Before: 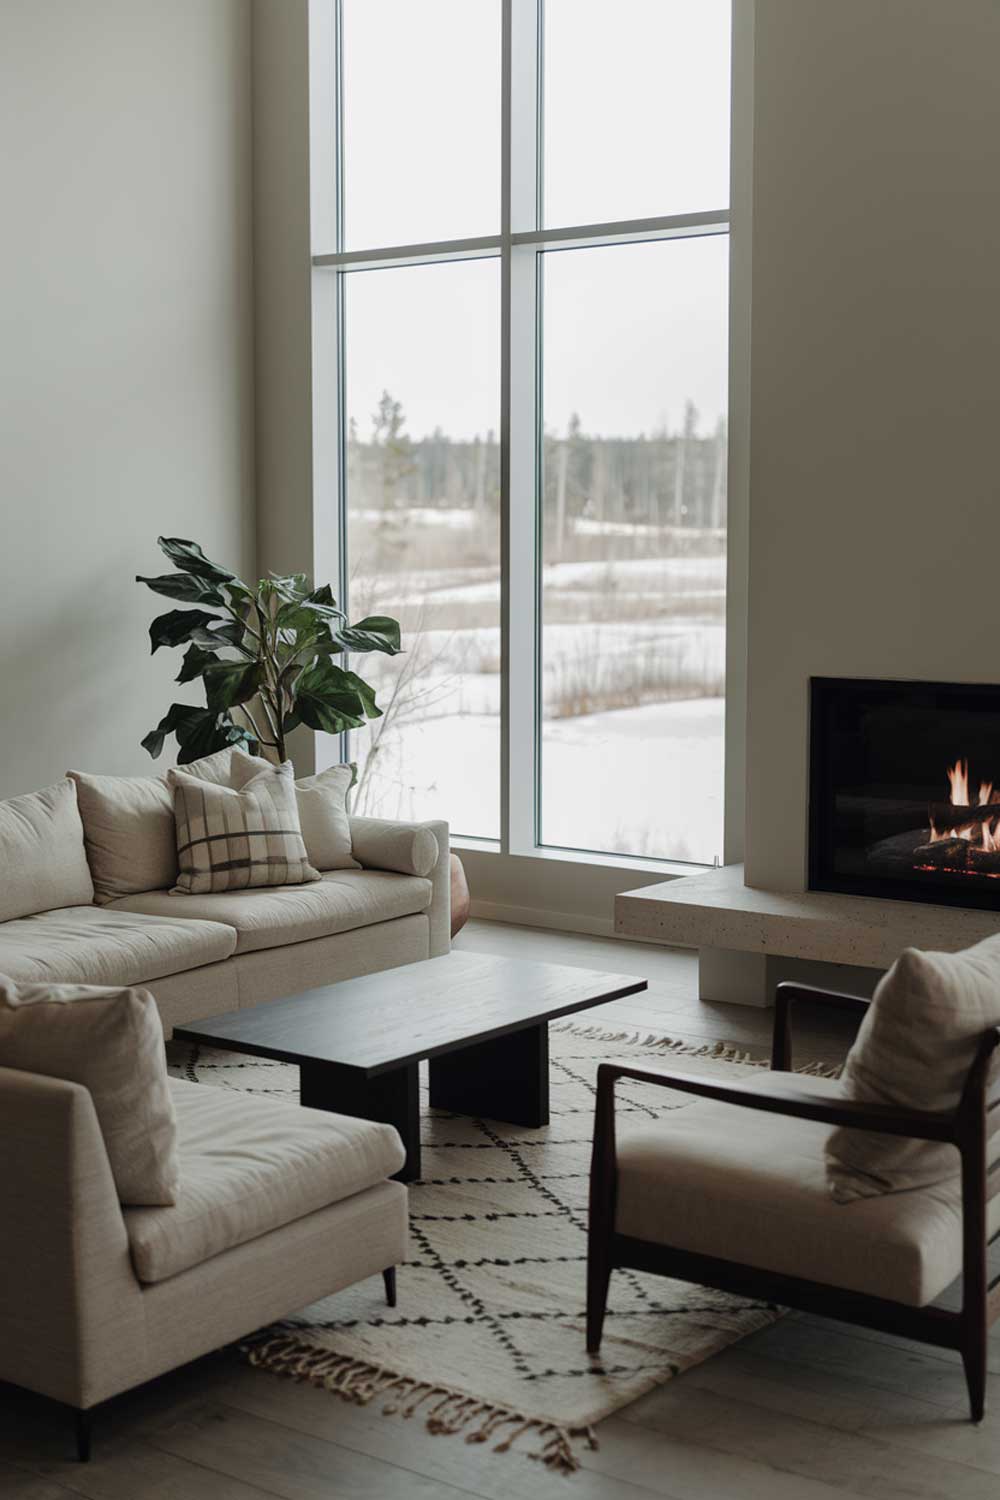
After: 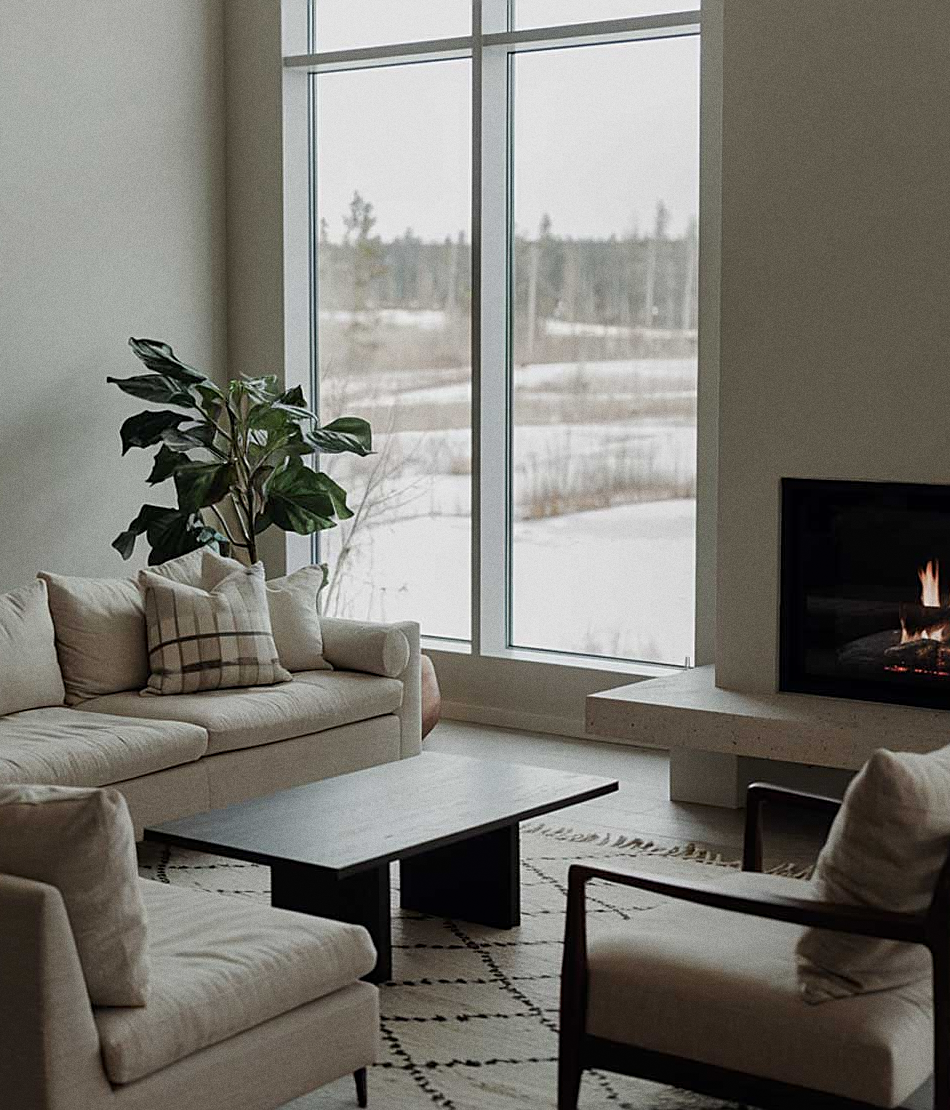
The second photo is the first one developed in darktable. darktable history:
sharpen: on, module defaults
crop and rotate: left 2.991%, top 13.302%, right 1.981%, bottom 12.636%
exposure: black level correction 0.001, exposure -0.2 EV, compensate highlight preservation false
grain: coarseness 0.47 ISO
